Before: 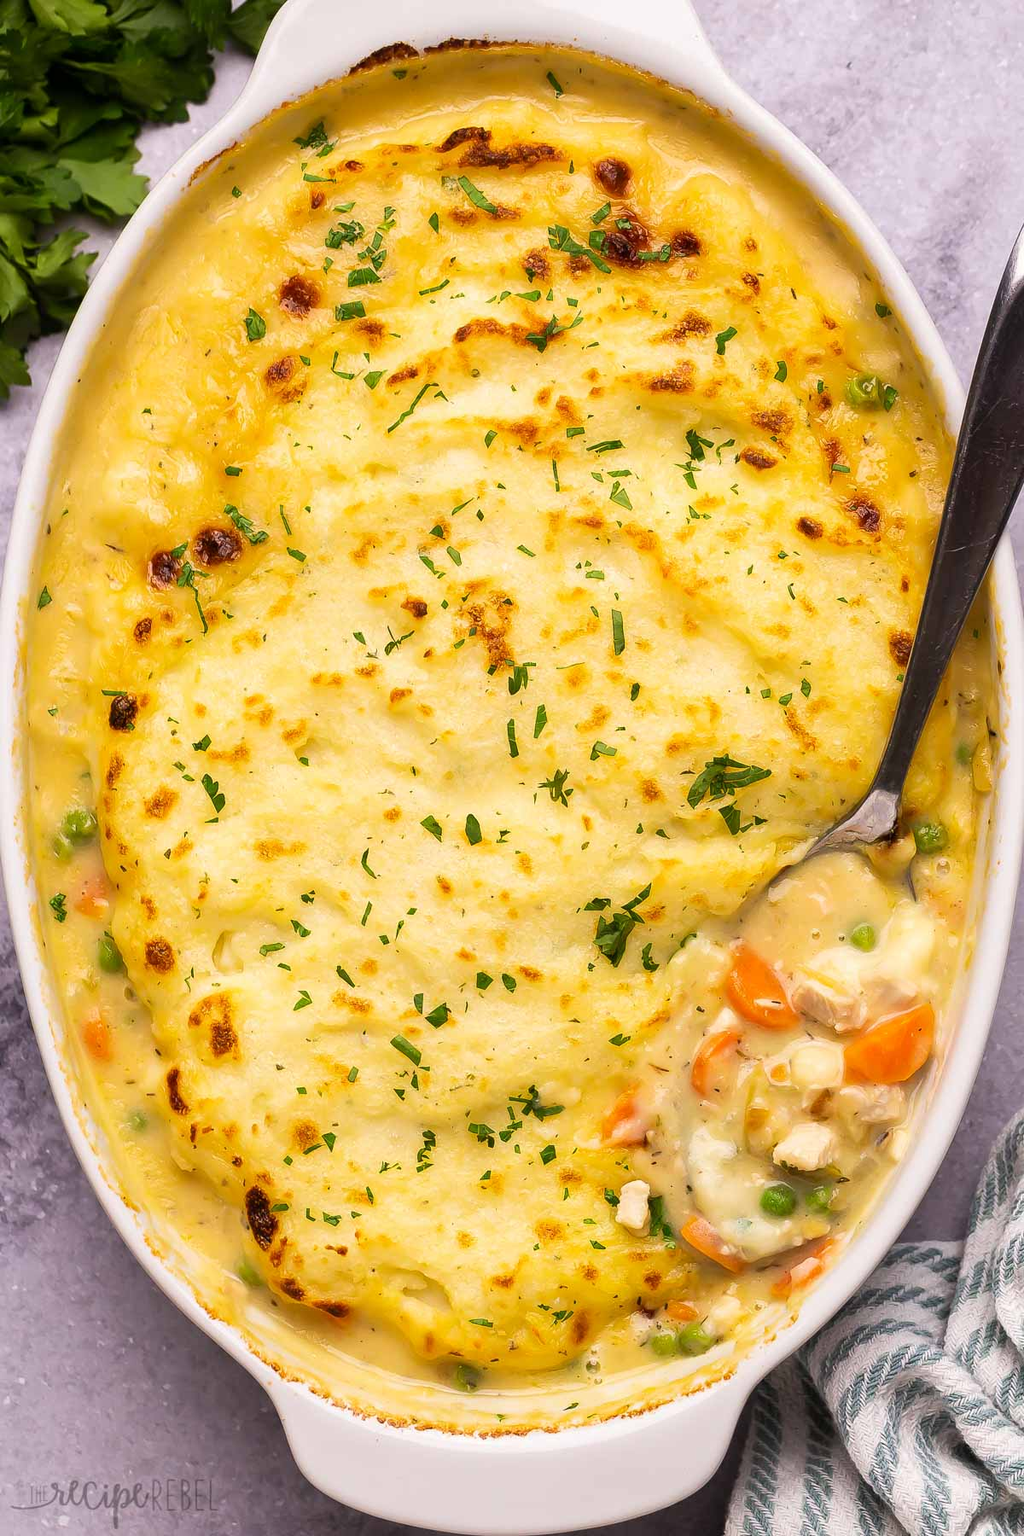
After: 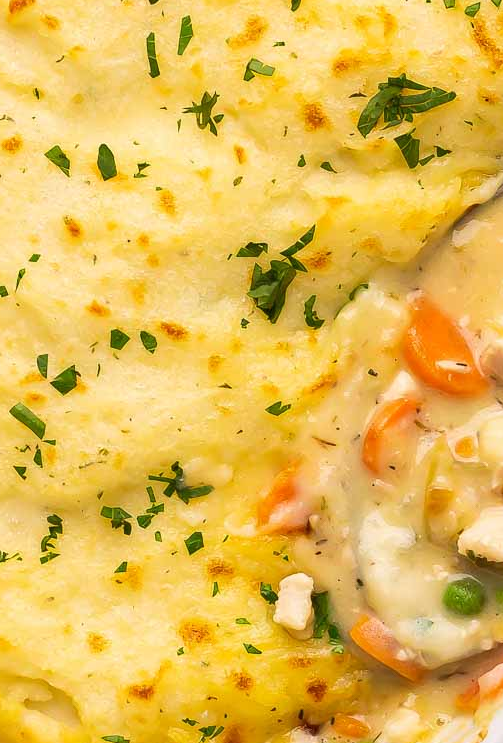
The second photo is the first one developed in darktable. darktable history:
crop: left 37.351%, top 45.035%, right 20.719%, bottom 13.668%
